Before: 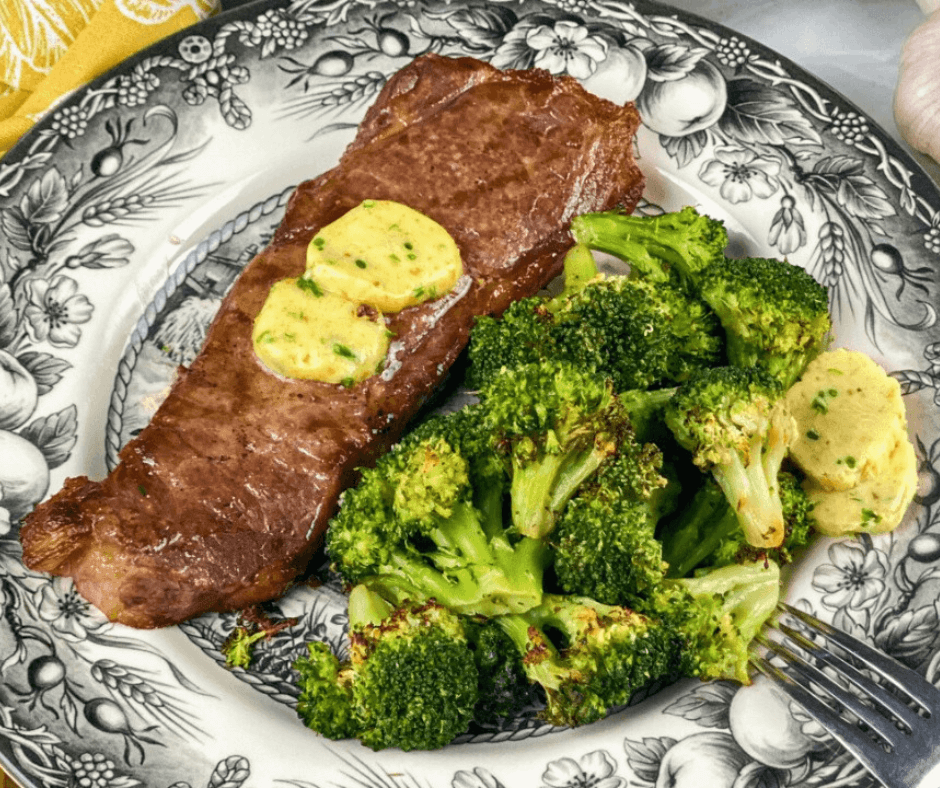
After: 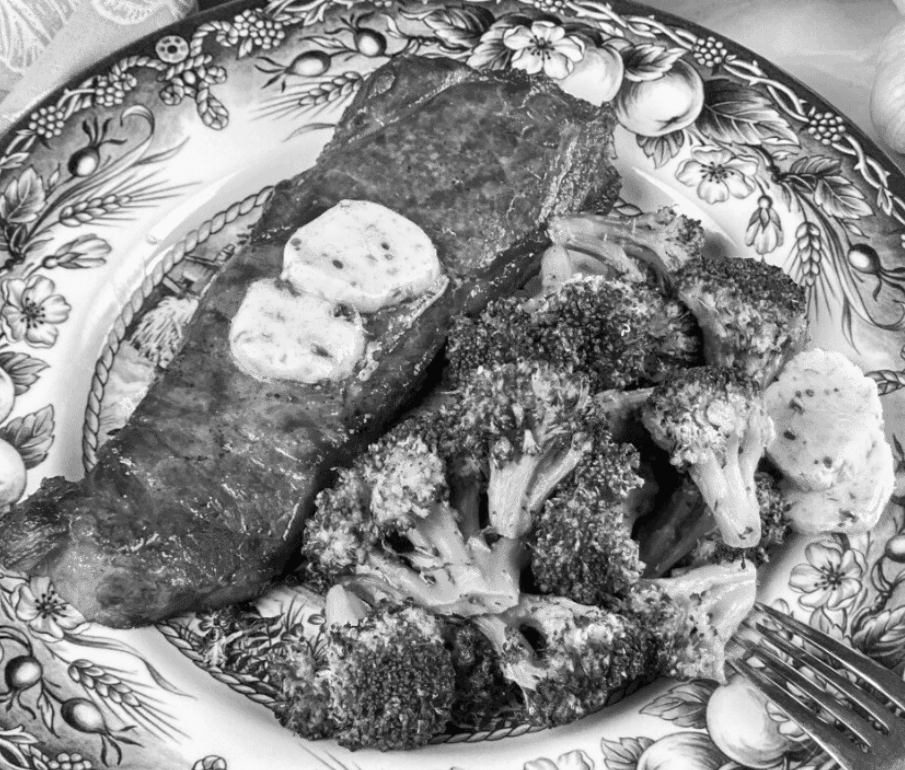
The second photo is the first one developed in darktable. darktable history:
crop and rotate: left 2.536%, right 1.107%, bottom 2.246%
color zones: curves: ch0 [(0.224, 0.526) (0.75, 0.5)]; ch1 [(0.055, 0.526) (0.224, 0.761) (0.377, 0.526) (0.75, 0.5)]
monochrome: on, module defaults
tone equalizer: on, module defaults
